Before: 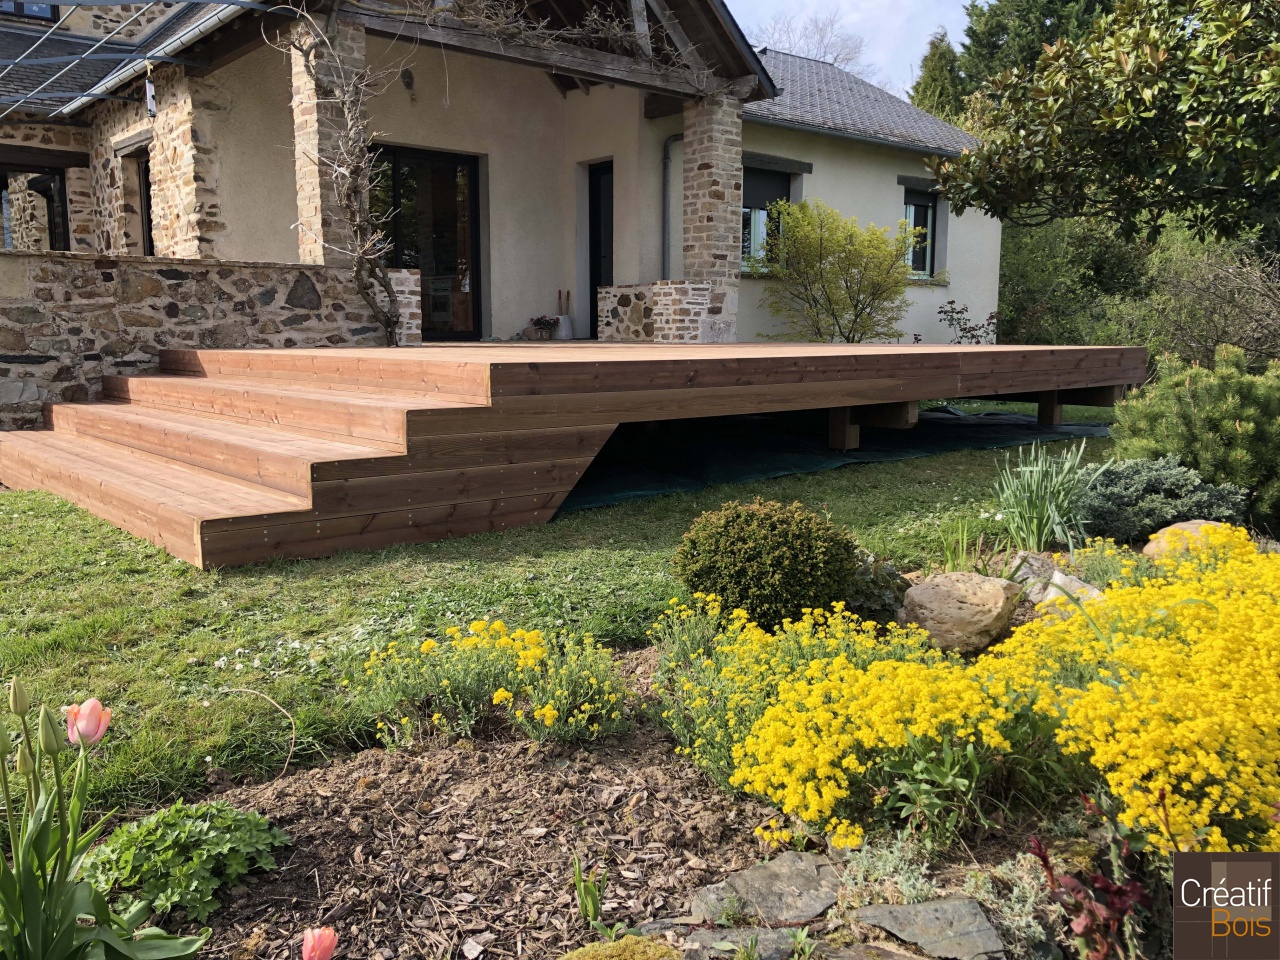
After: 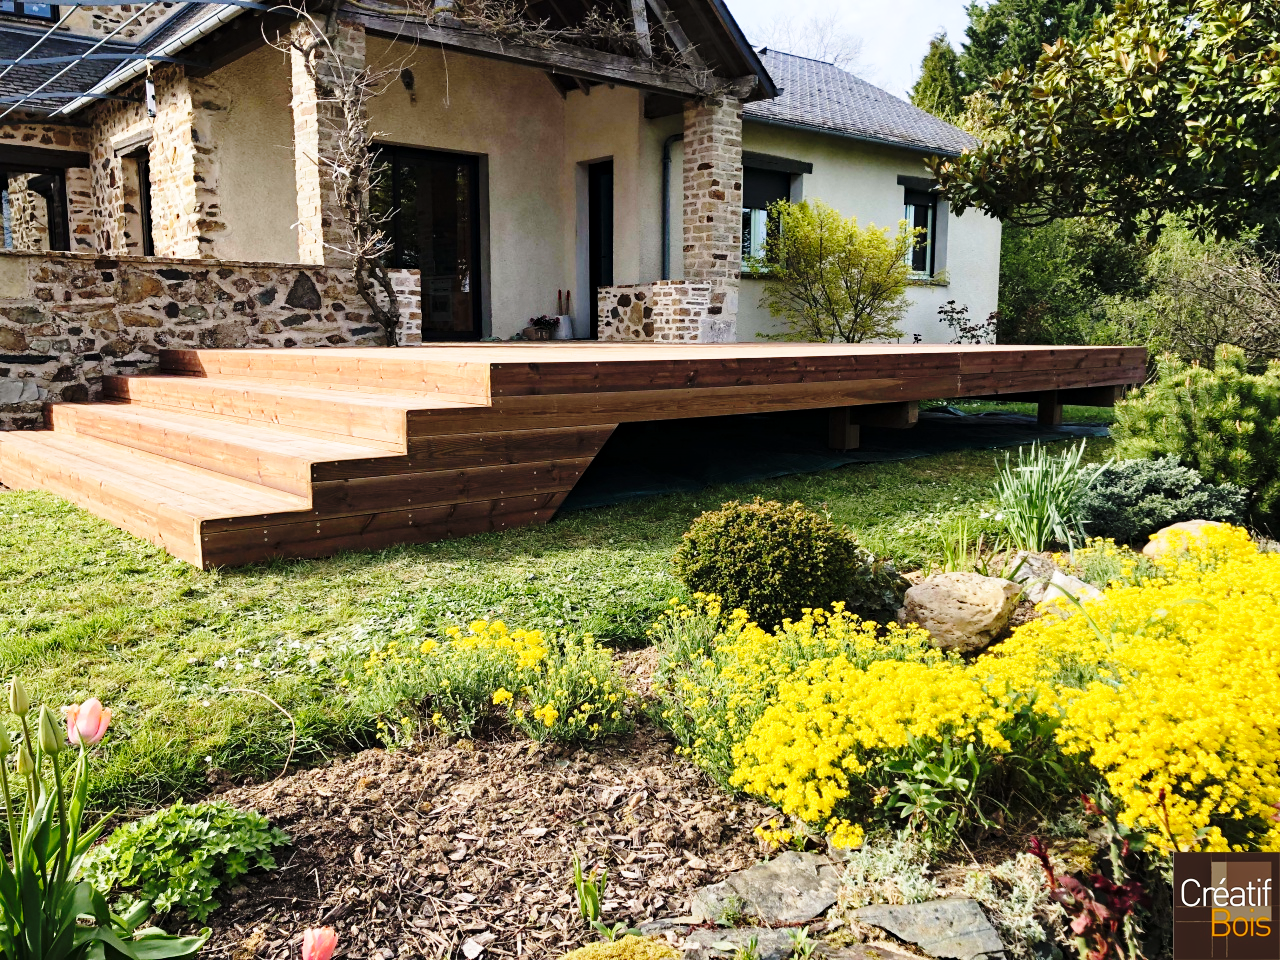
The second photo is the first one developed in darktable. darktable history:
haze removal: compatibility mode true, adaptive false
base curve: curves: ch0 [(0, 0) (0.04, 0.03) (0.133, 0.232) (0.448, 0.748) (0.843, 0.968) (1, 1)], preserve colors none
